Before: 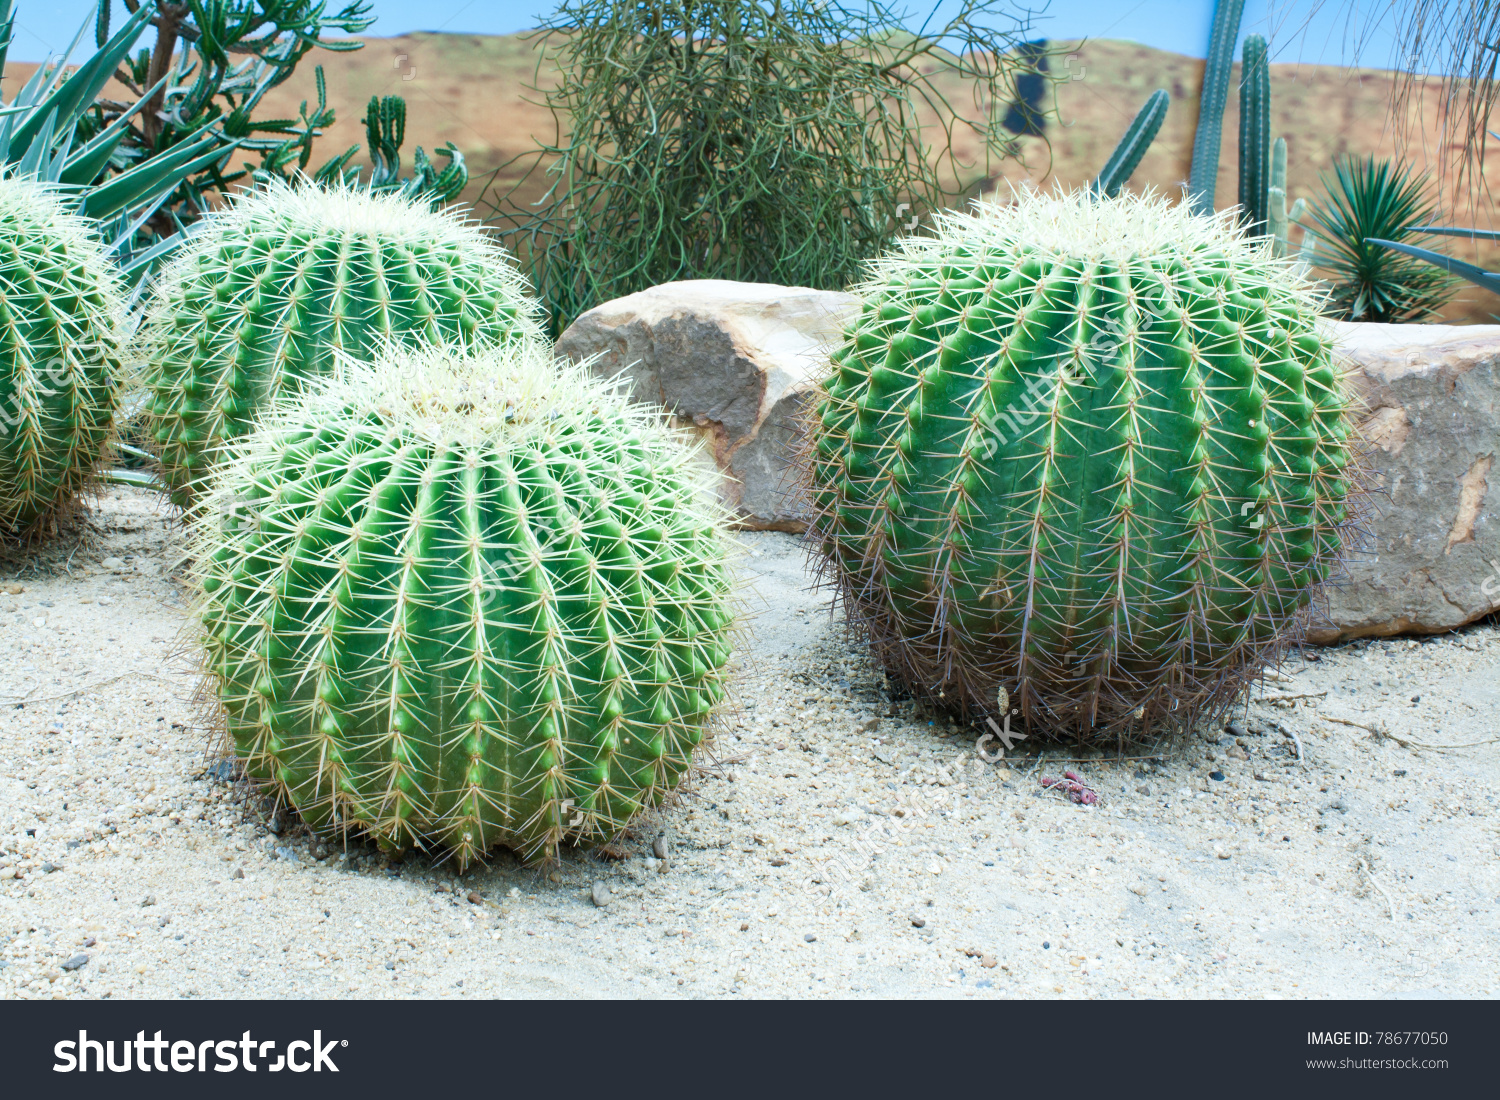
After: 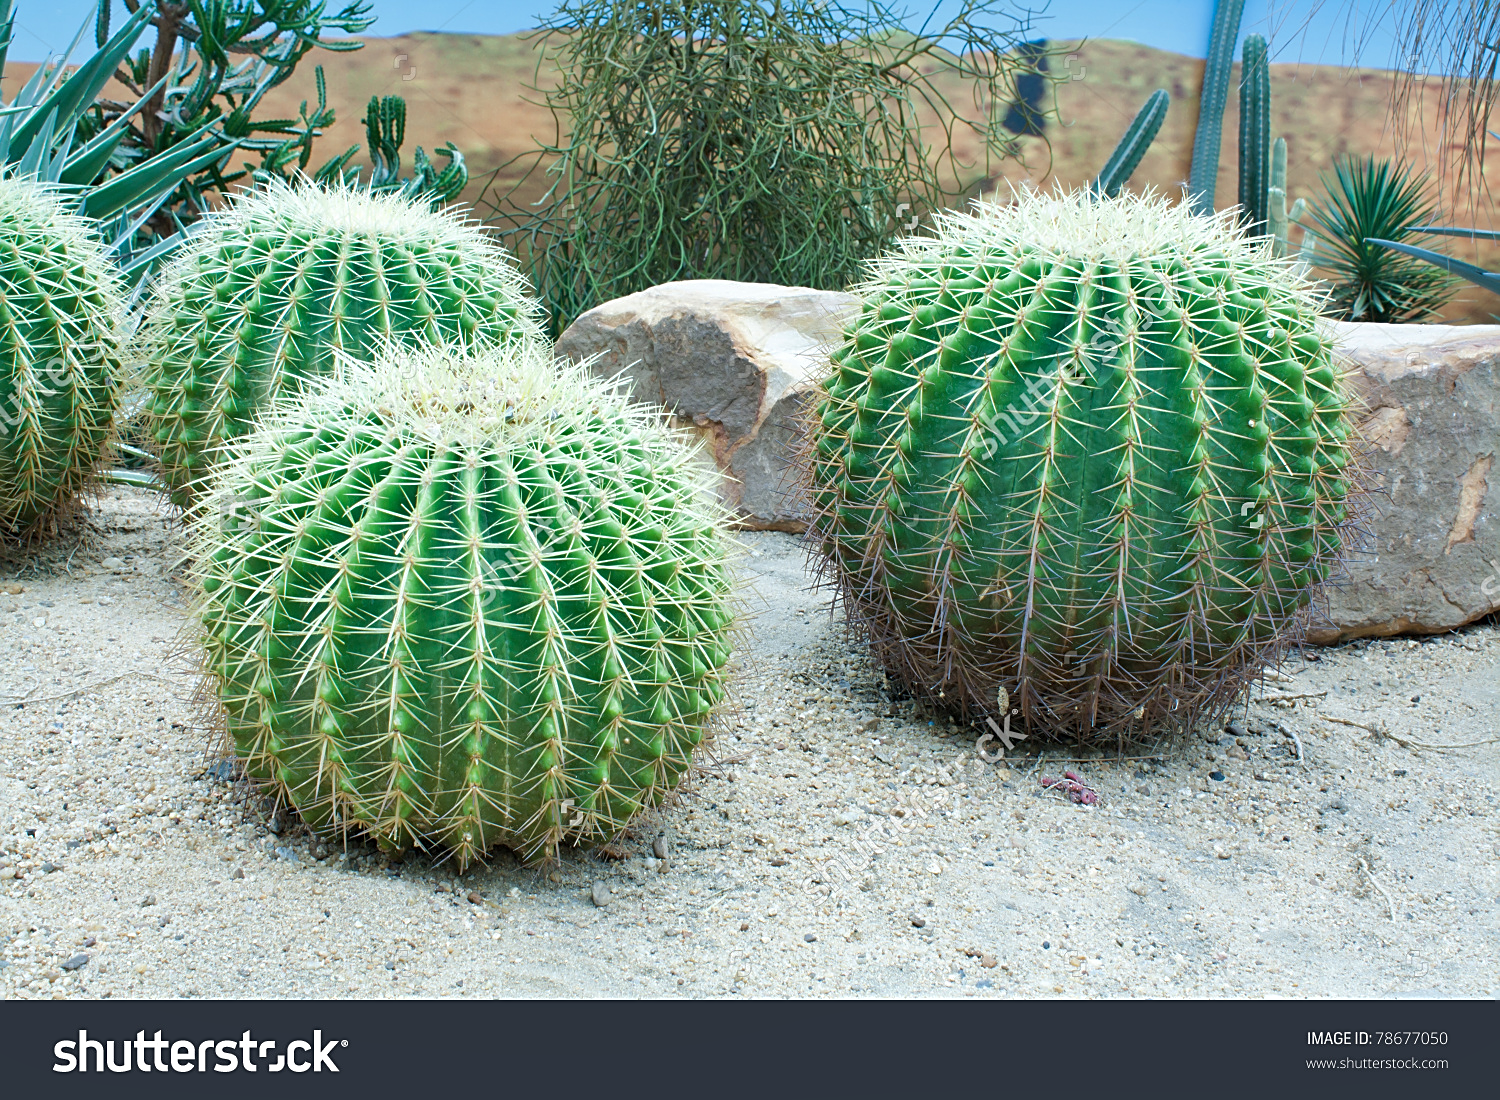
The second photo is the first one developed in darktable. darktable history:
sharpen: on, module defaults
shadows and highlights: shadows 30
